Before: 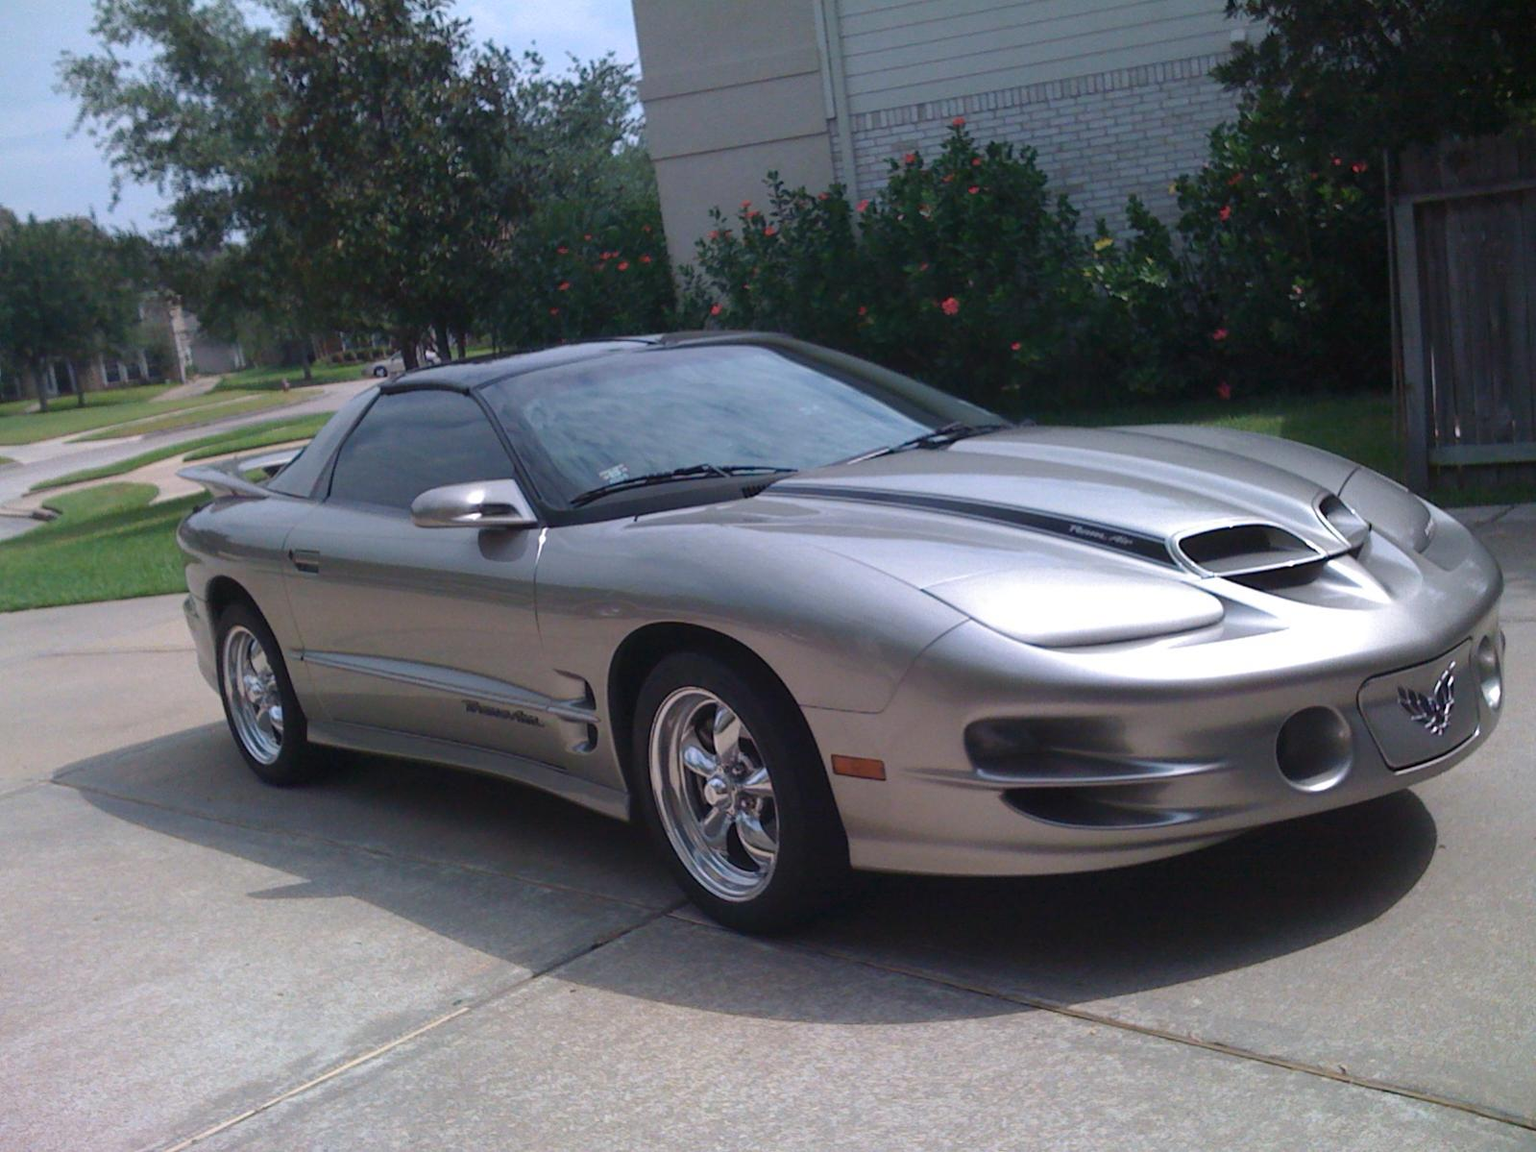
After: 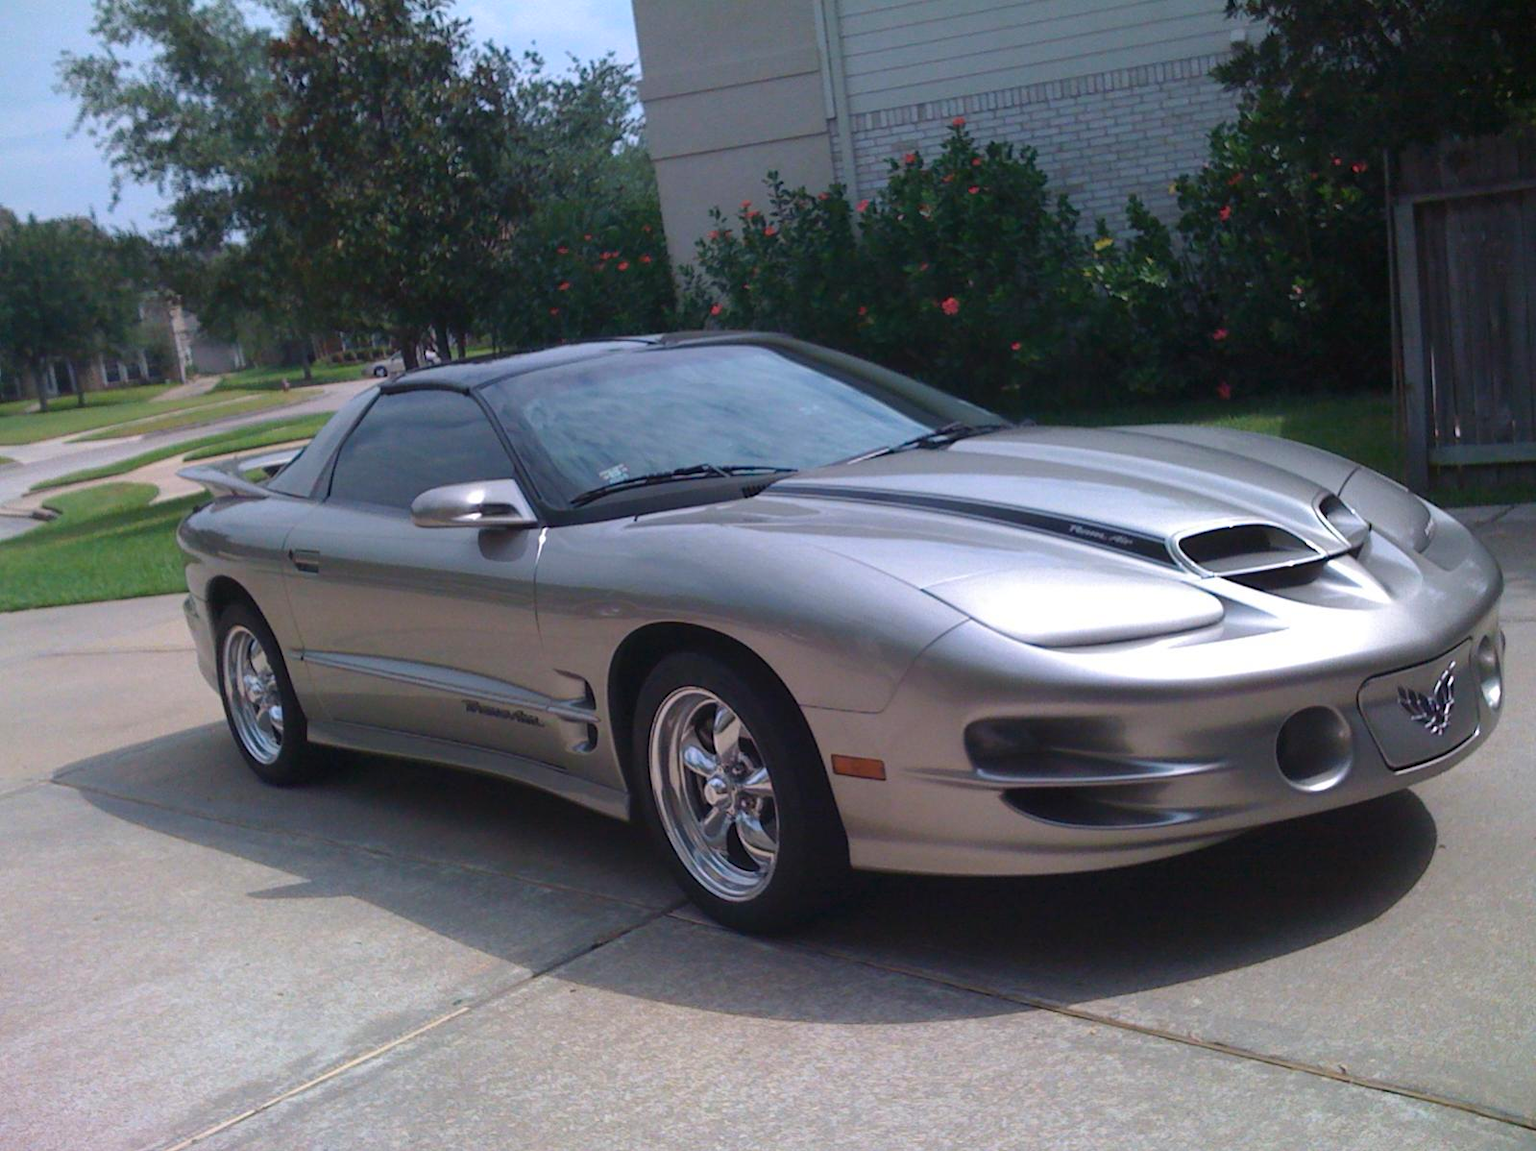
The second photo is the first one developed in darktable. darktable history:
color balance rgb: linear chroma grading › shadows -8.416%, linear chroma grading › global chroma 9.695%, perceptual saturation grading › global saturation 0.032%, global vibrance 20%
